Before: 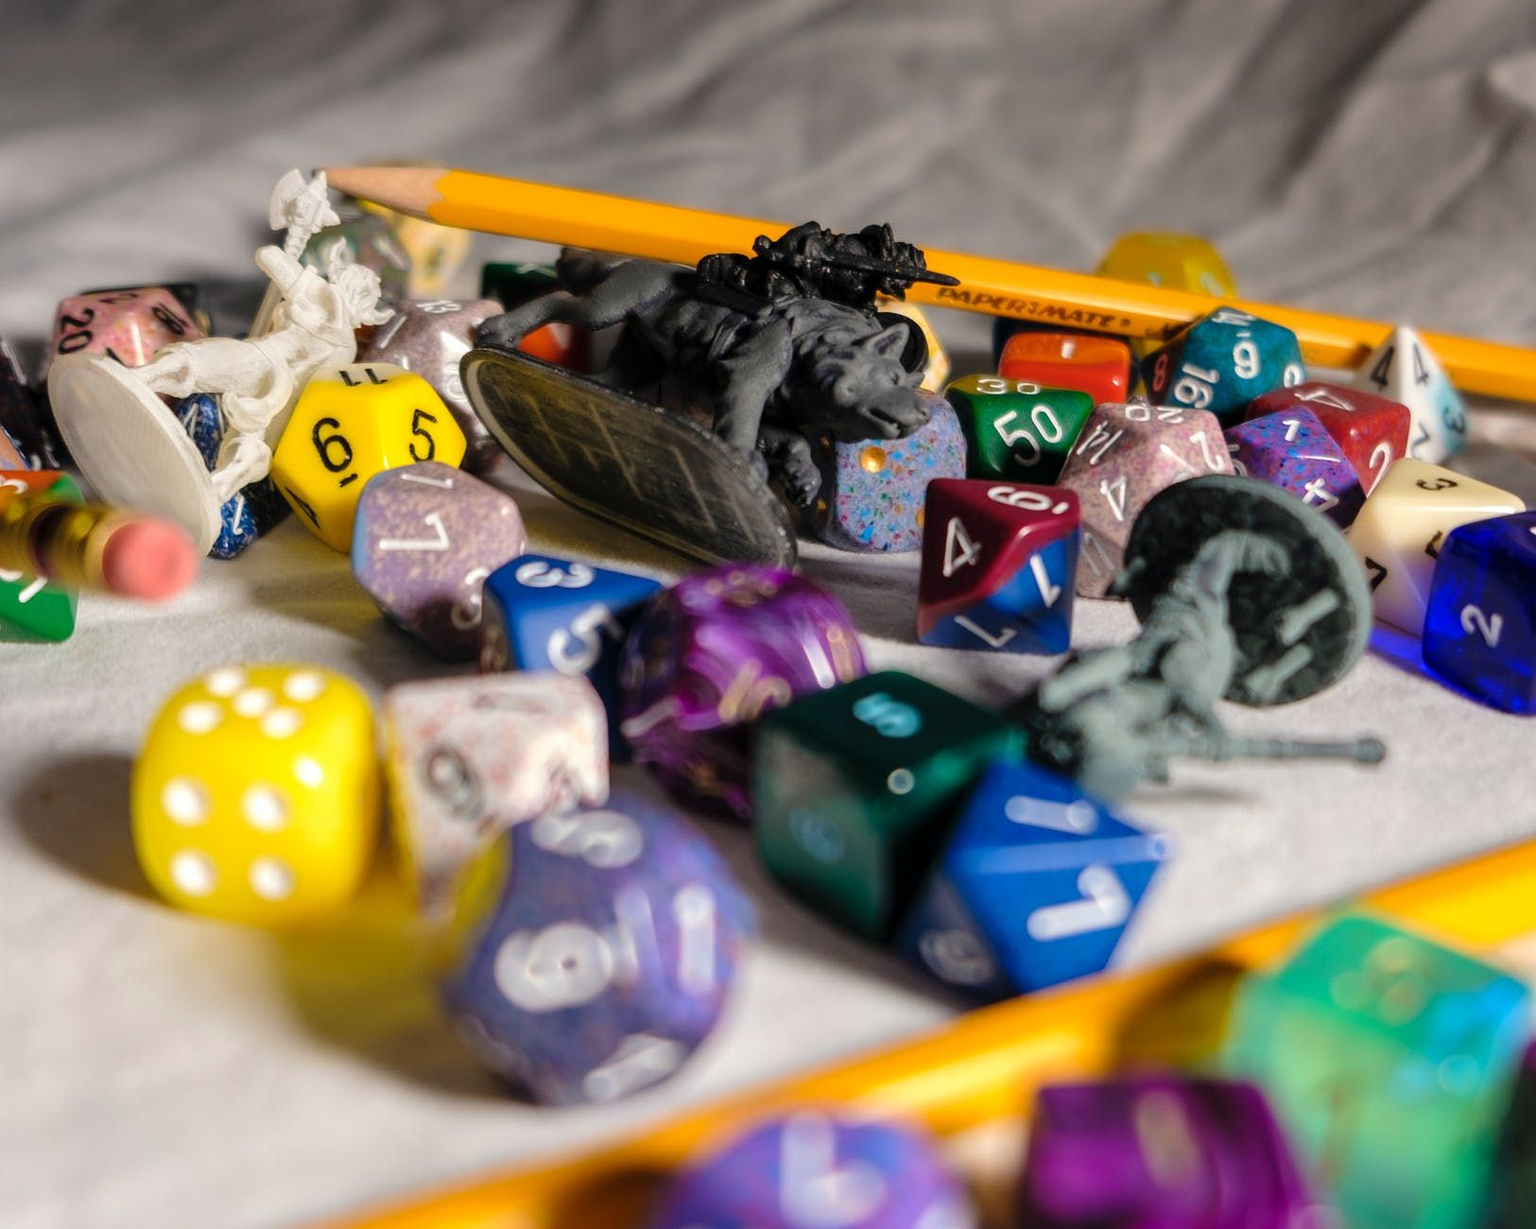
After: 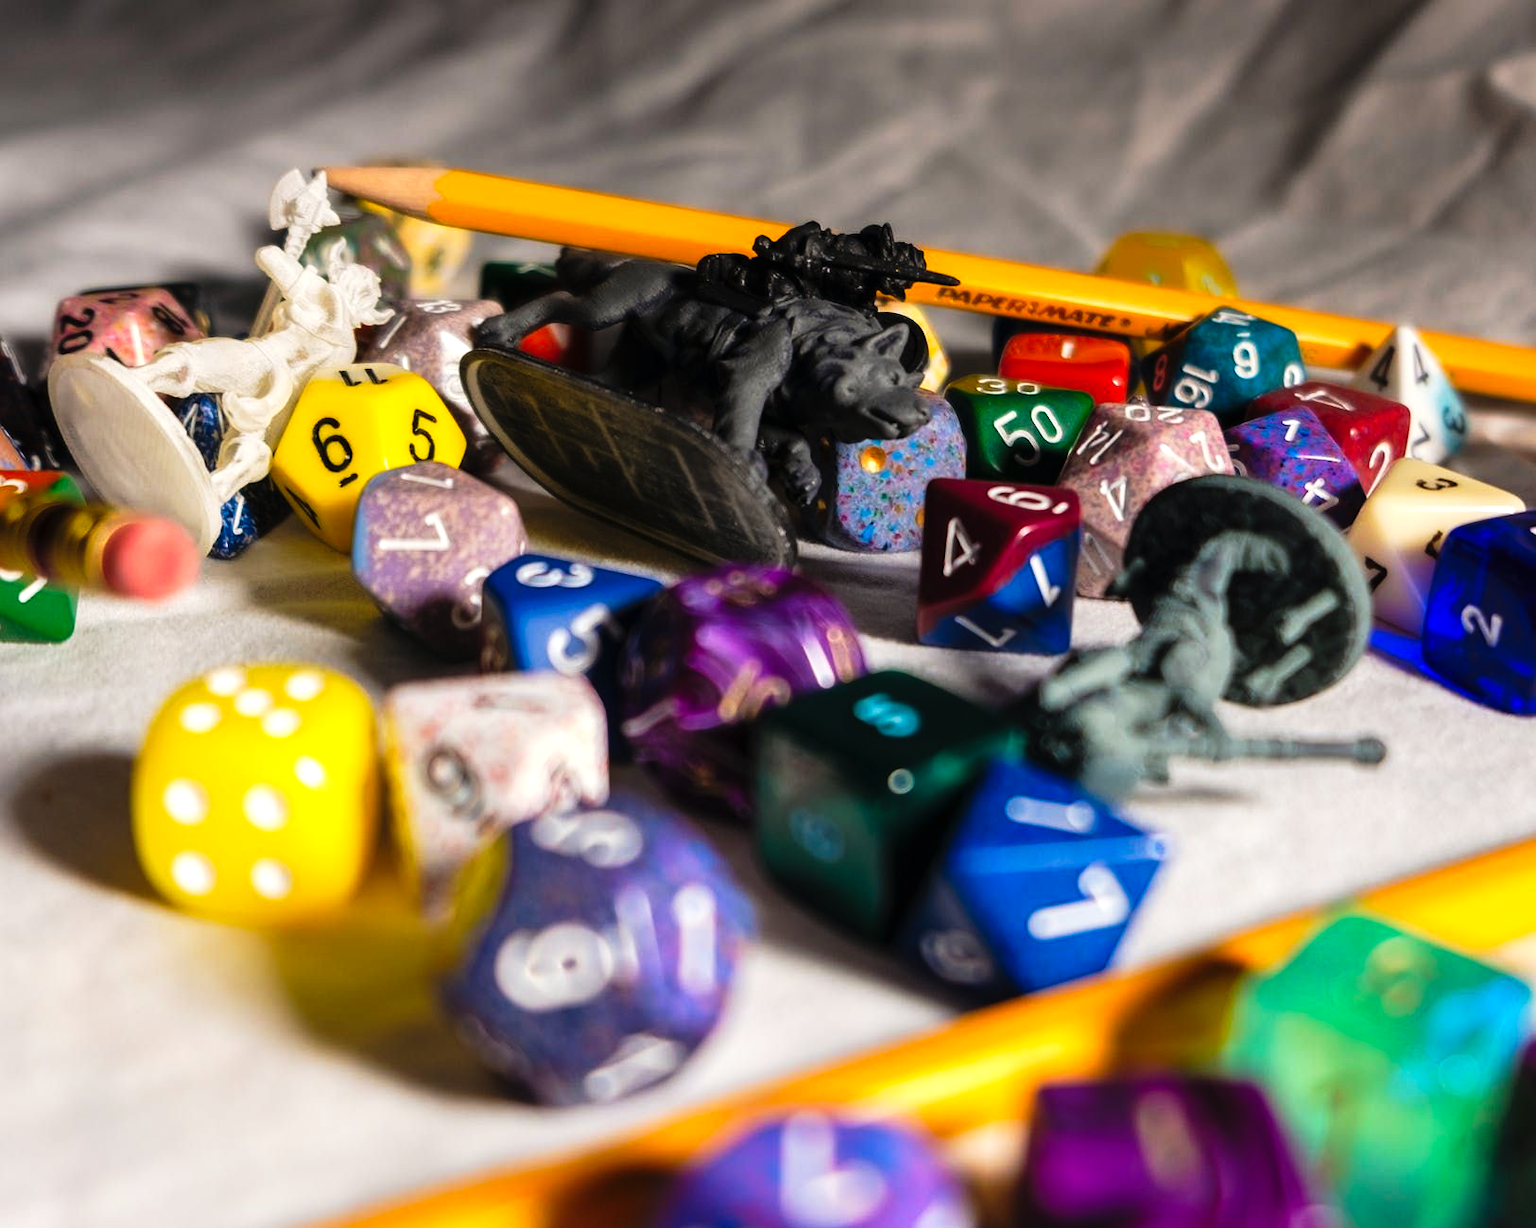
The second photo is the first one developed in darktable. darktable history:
exposure: black level correction 0, exposure 0.2 EV, compensate highlight preservation false
tone curve: curves: ch0 [(0, 0) (0.003, 0.004) (0.011, 0.009) (0.025, 0.017) (0.044, 0.029) (0.069, 0.04) (0.1, 0.051) (0.136, 0.07) (0.177, 0.095) (0.224, 0.131) (0.277, 0.179) (0.335, 0.237) (0.399, 0.302) (0.468, 0.386) (0.543, 0.471) (0.623, 0.576) (0.709, 0.699) (0.801, 0.817) (0.898, 0.917) (1, 1)], preserve colors none
contrast brightness saturation: contrast 0.052
